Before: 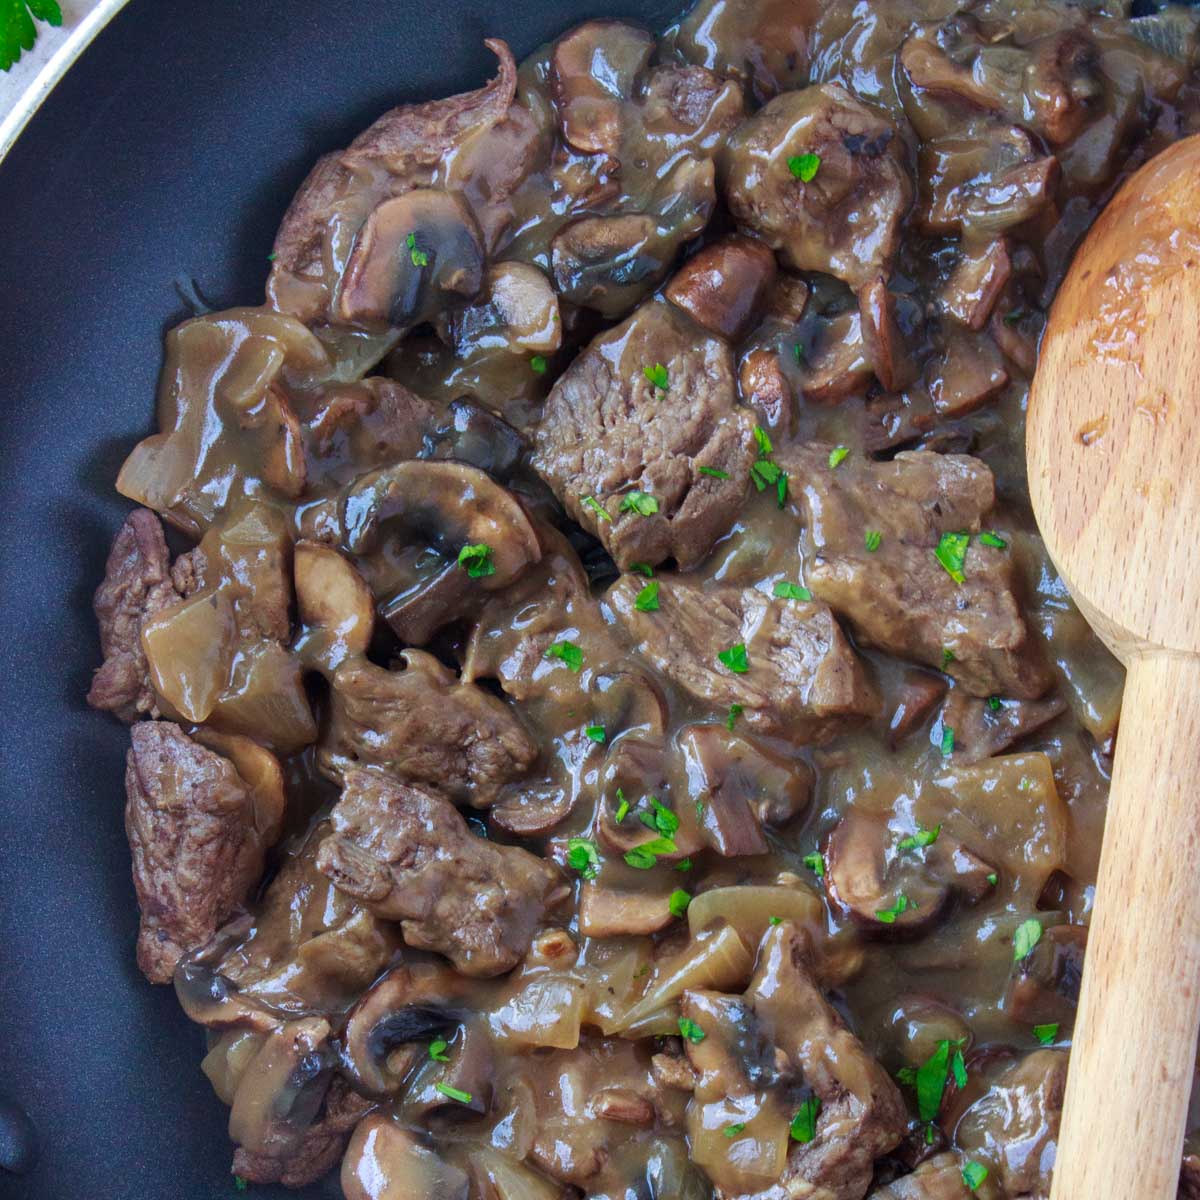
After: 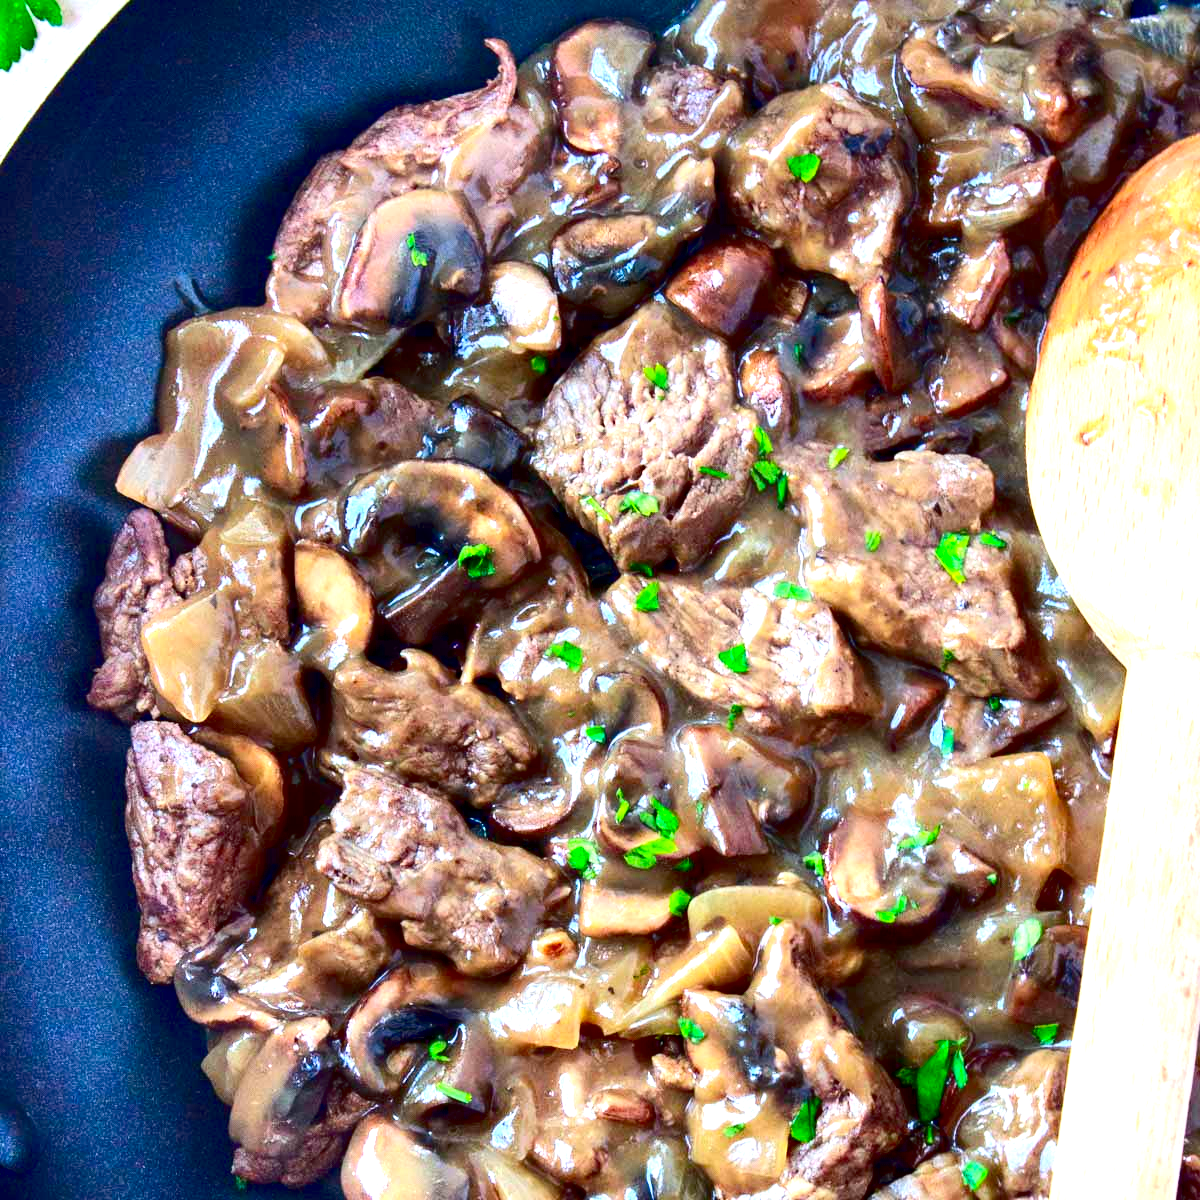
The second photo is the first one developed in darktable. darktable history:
contrast brightness saturation: contrast 0.21, brightness -0.11, saturation 0.21
exposure: black level correction 0.009, exposure 1.425 EV, compensate highlight preservation false
